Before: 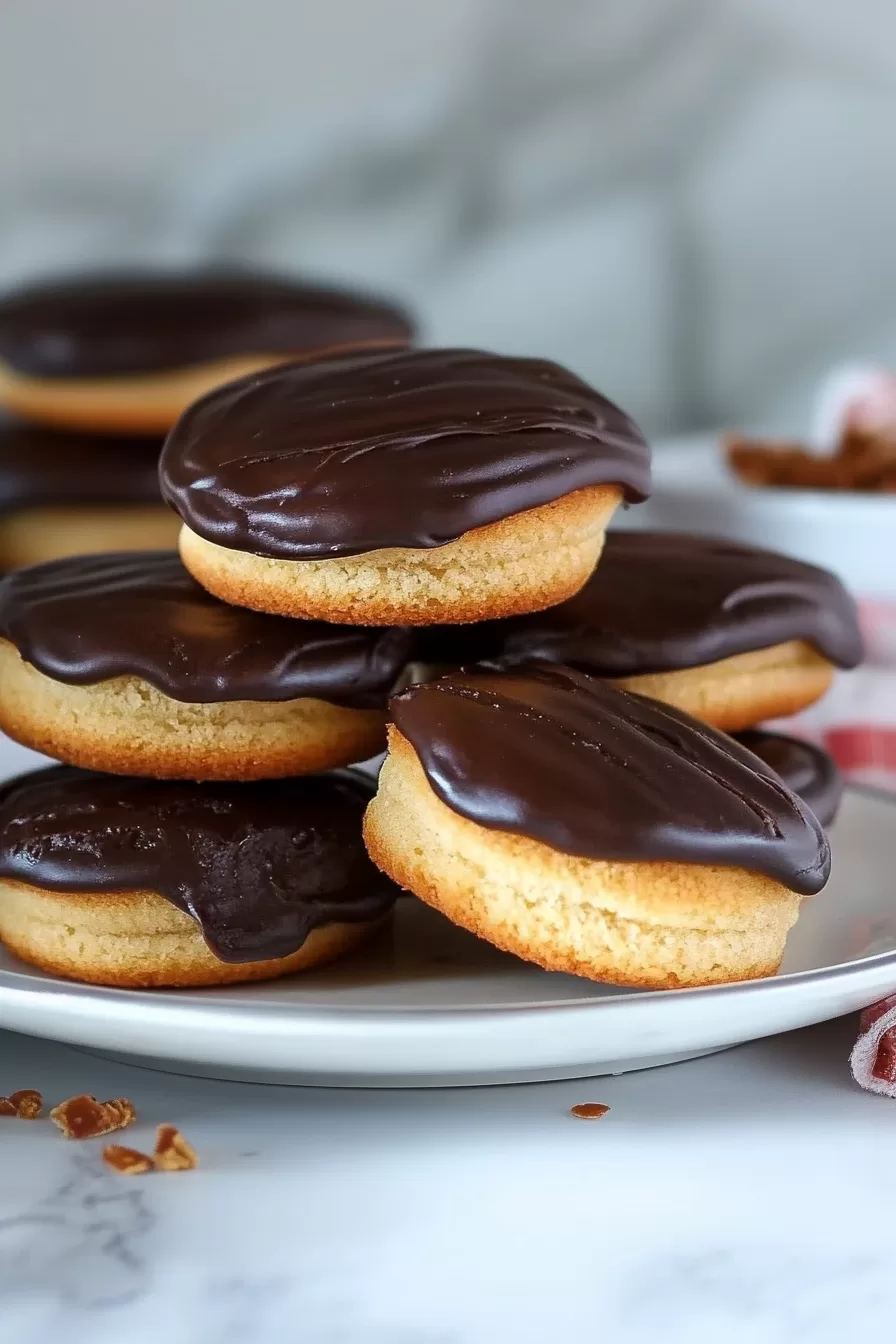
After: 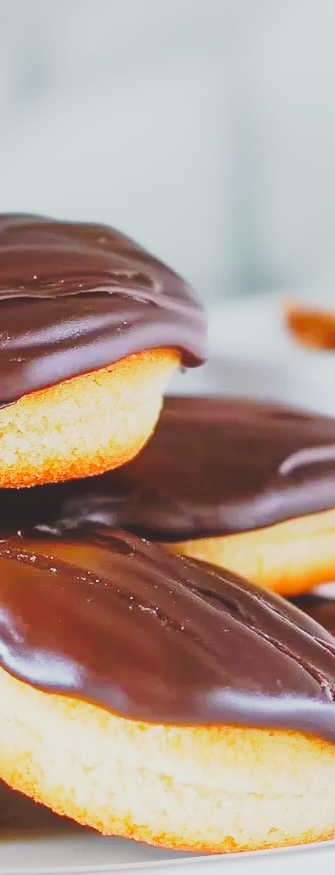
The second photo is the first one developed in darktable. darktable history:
base curve: curves: ch0 [(0, 0) (0.028, 0.03) (0.121, 0.232) (0.46, 0.748) (0.859, 0.968) (1, 1)], preserve colors none
crop and rotate: left 49.452%, top 10.124%, right 13.155%, bottom 24.753%
contrast brightness saturation: contrast -0.289
exposure: black level correction 0, exposure 1.102 EV, compensate highlight preservation false
